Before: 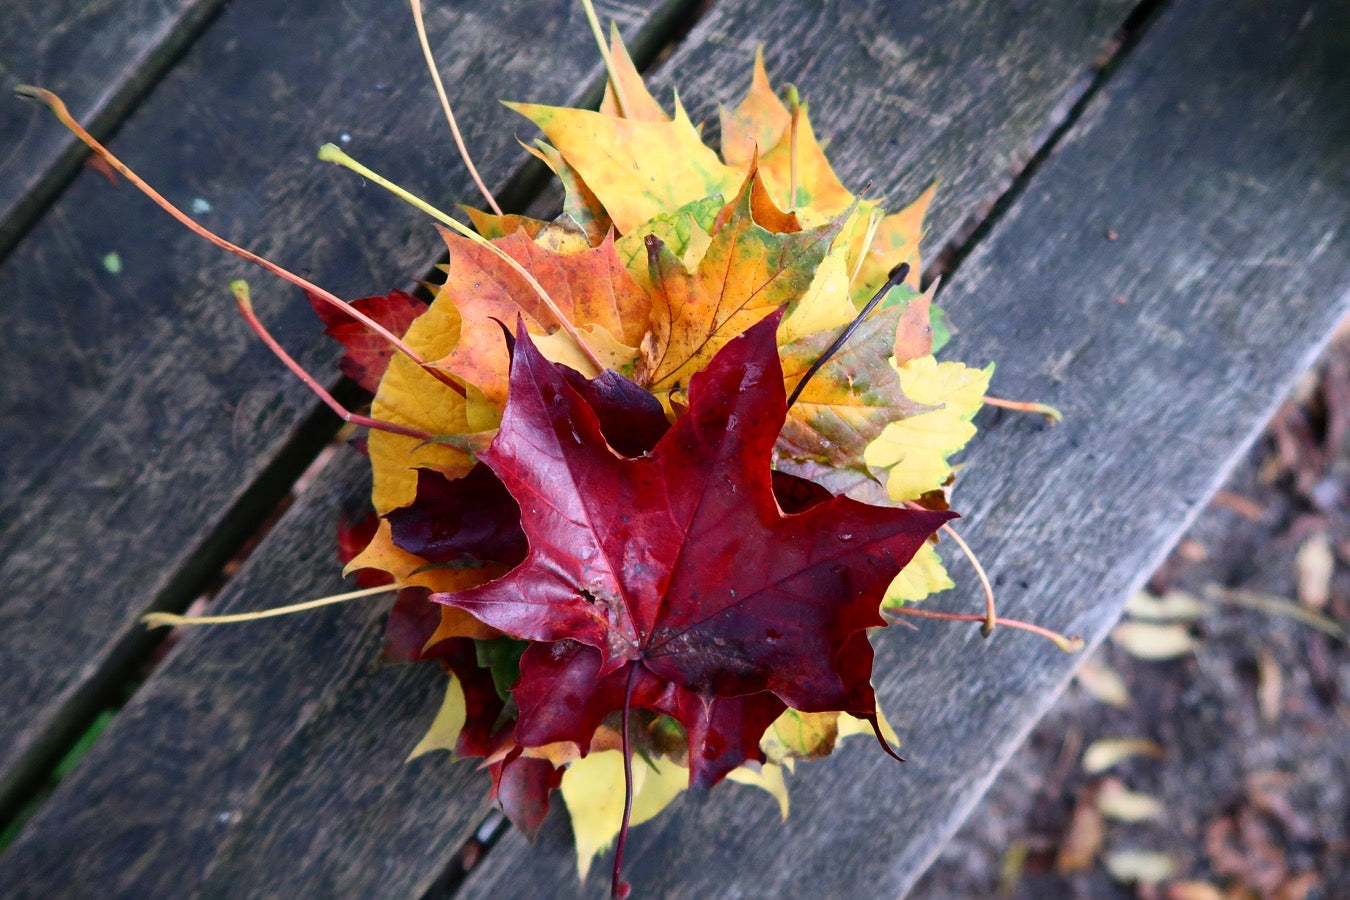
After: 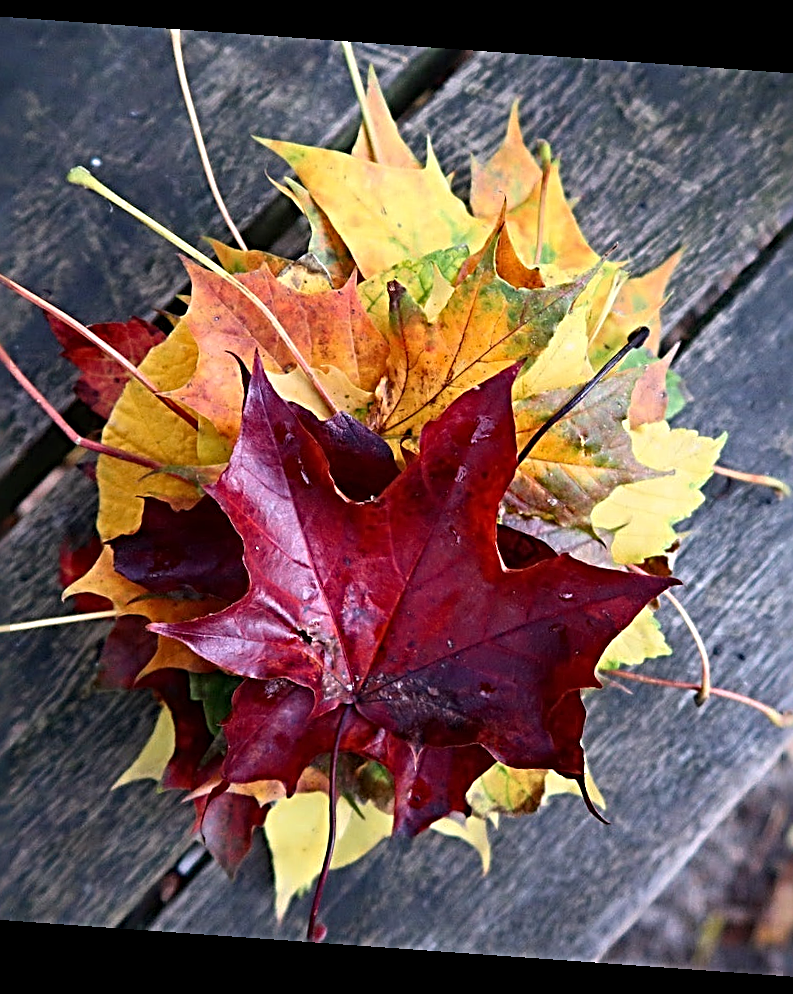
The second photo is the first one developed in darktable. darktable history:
rotate and perspective: rotation 4.1°, automatic cropping off
crop: left 21.496%, right 22.254%
sharpen: radius 3.69, amount 0.928
